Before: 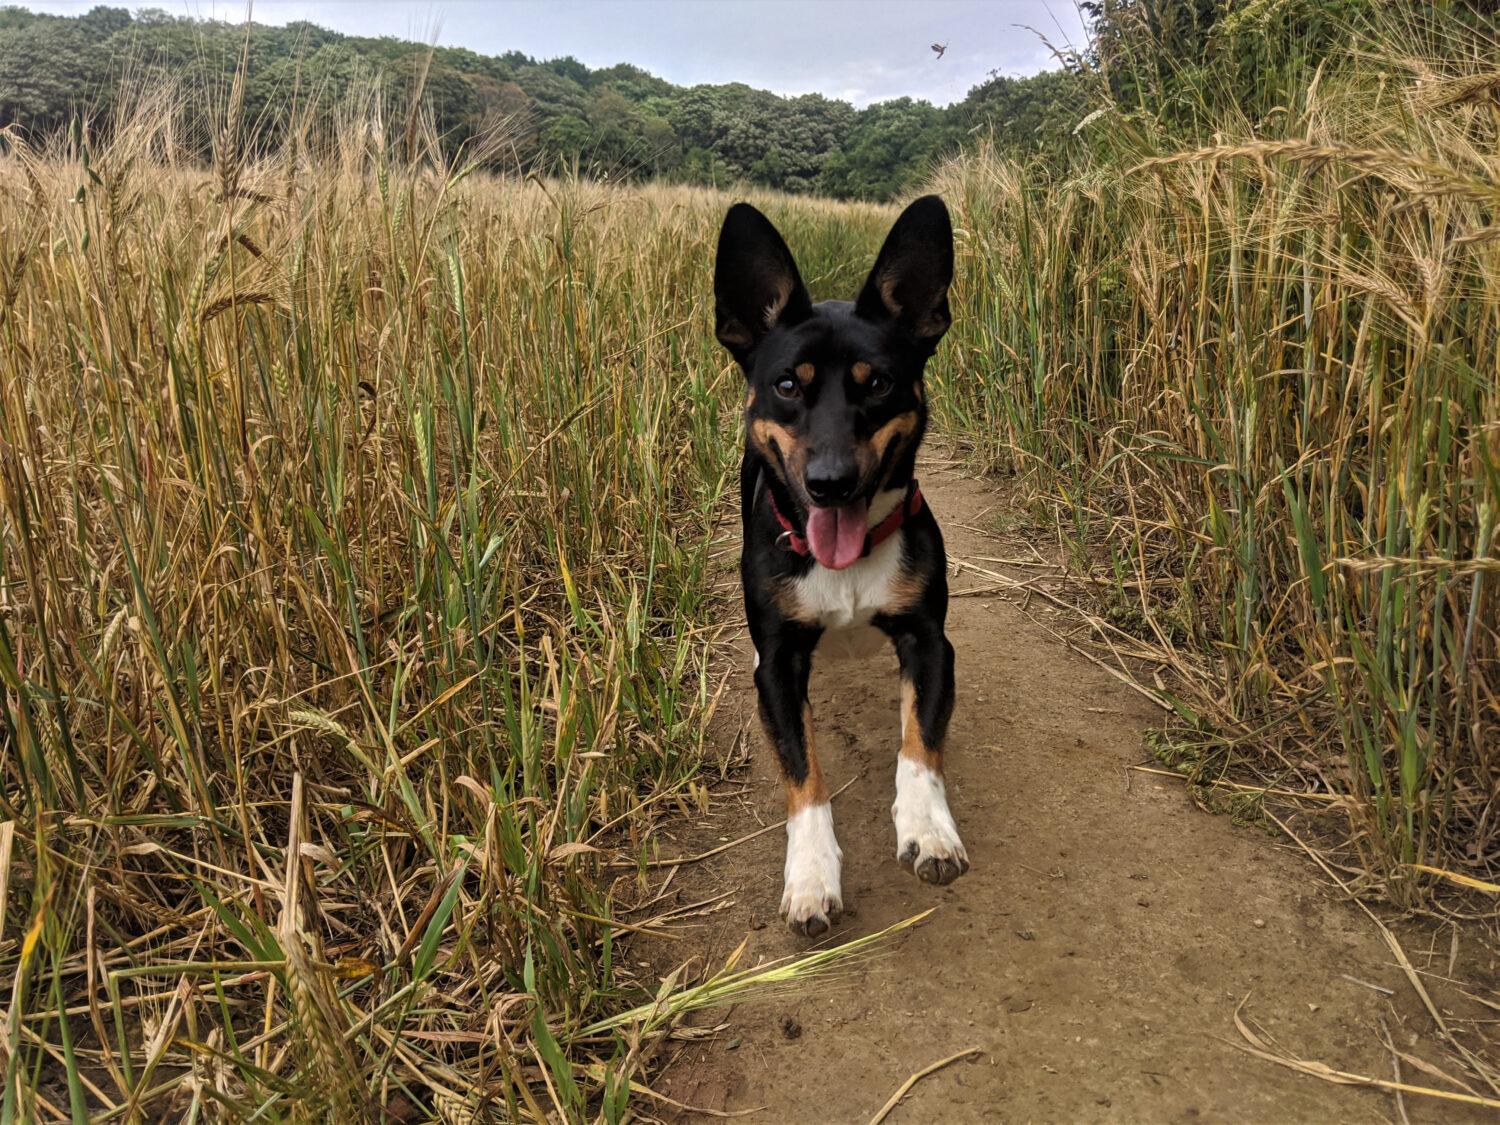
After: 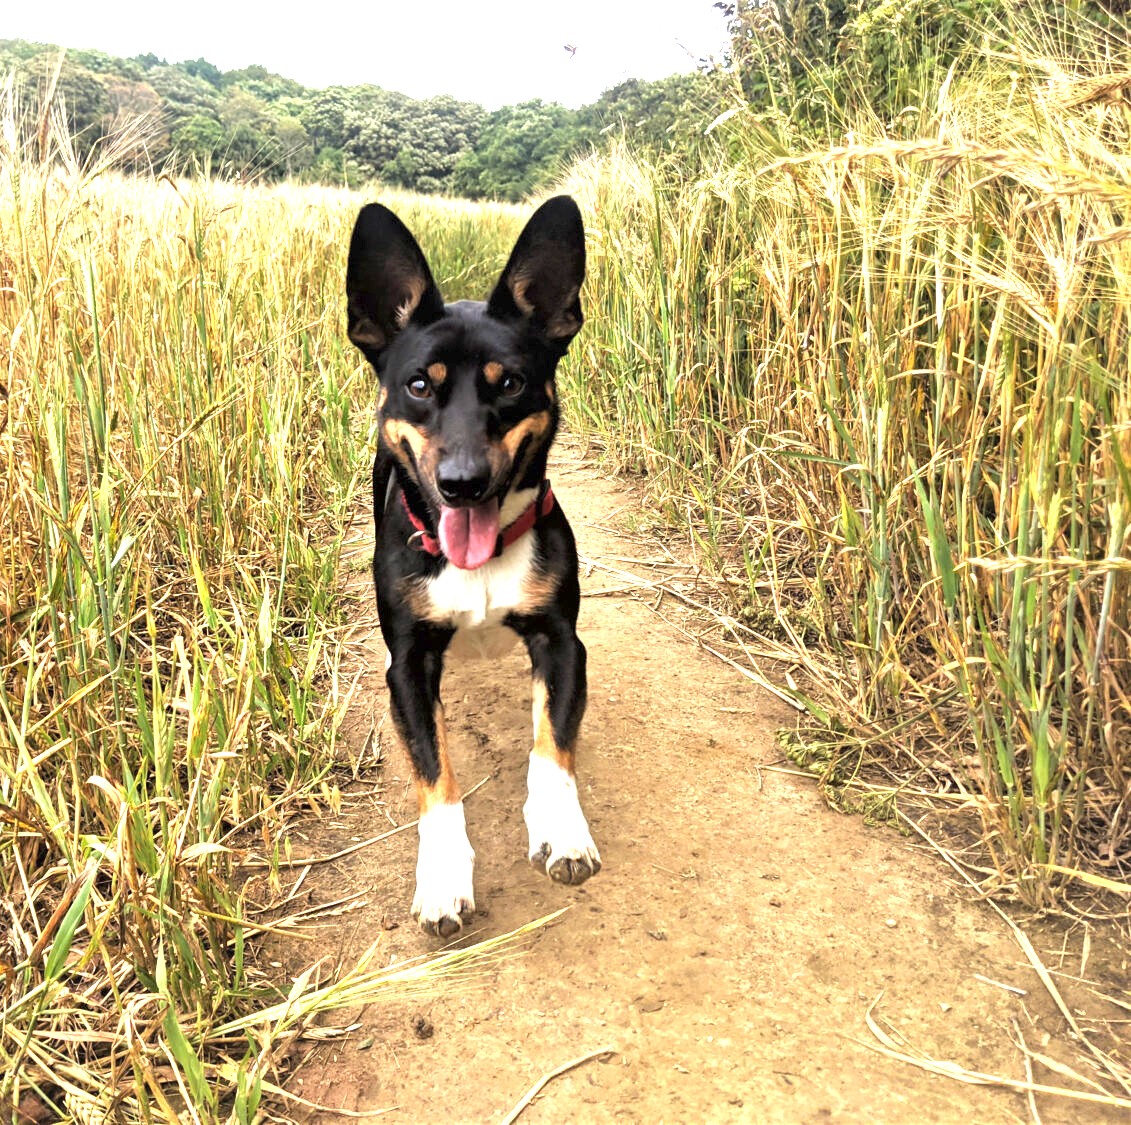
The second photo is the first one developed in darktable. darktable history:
exposure: exposure 2.003 EV, compensate highlight preservation false
tone equalizer: on, module defaults
crop and rotate: left 24.6%
